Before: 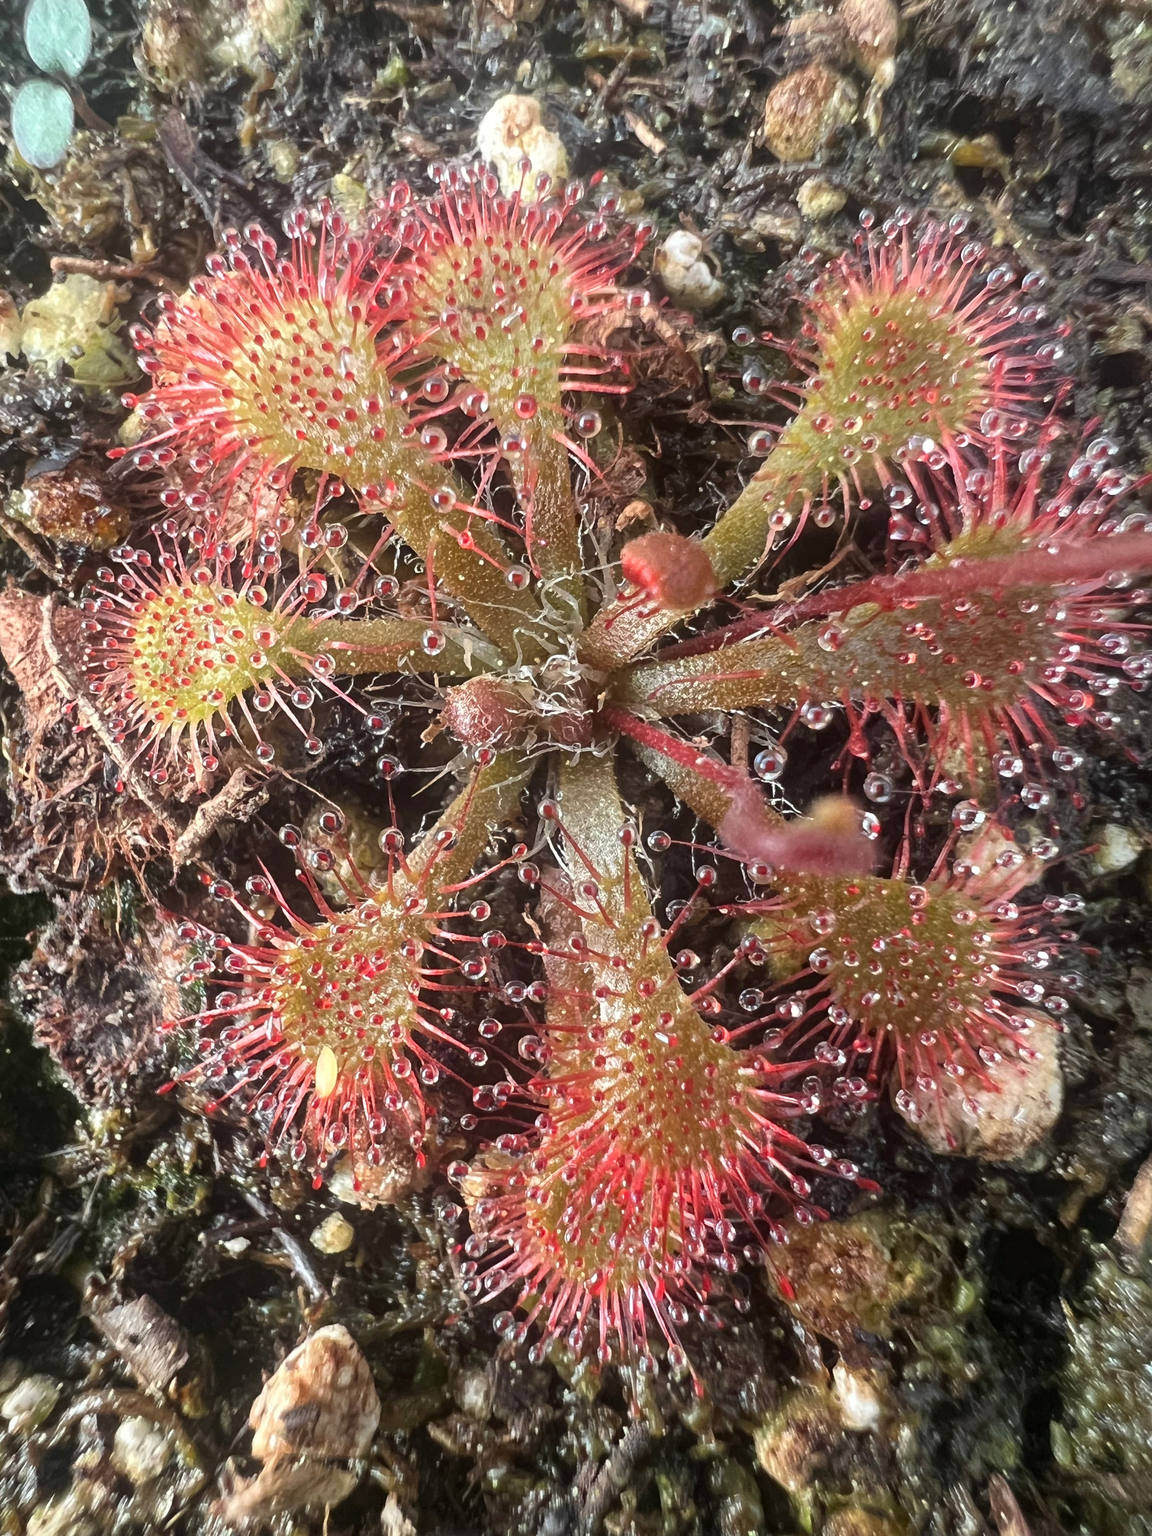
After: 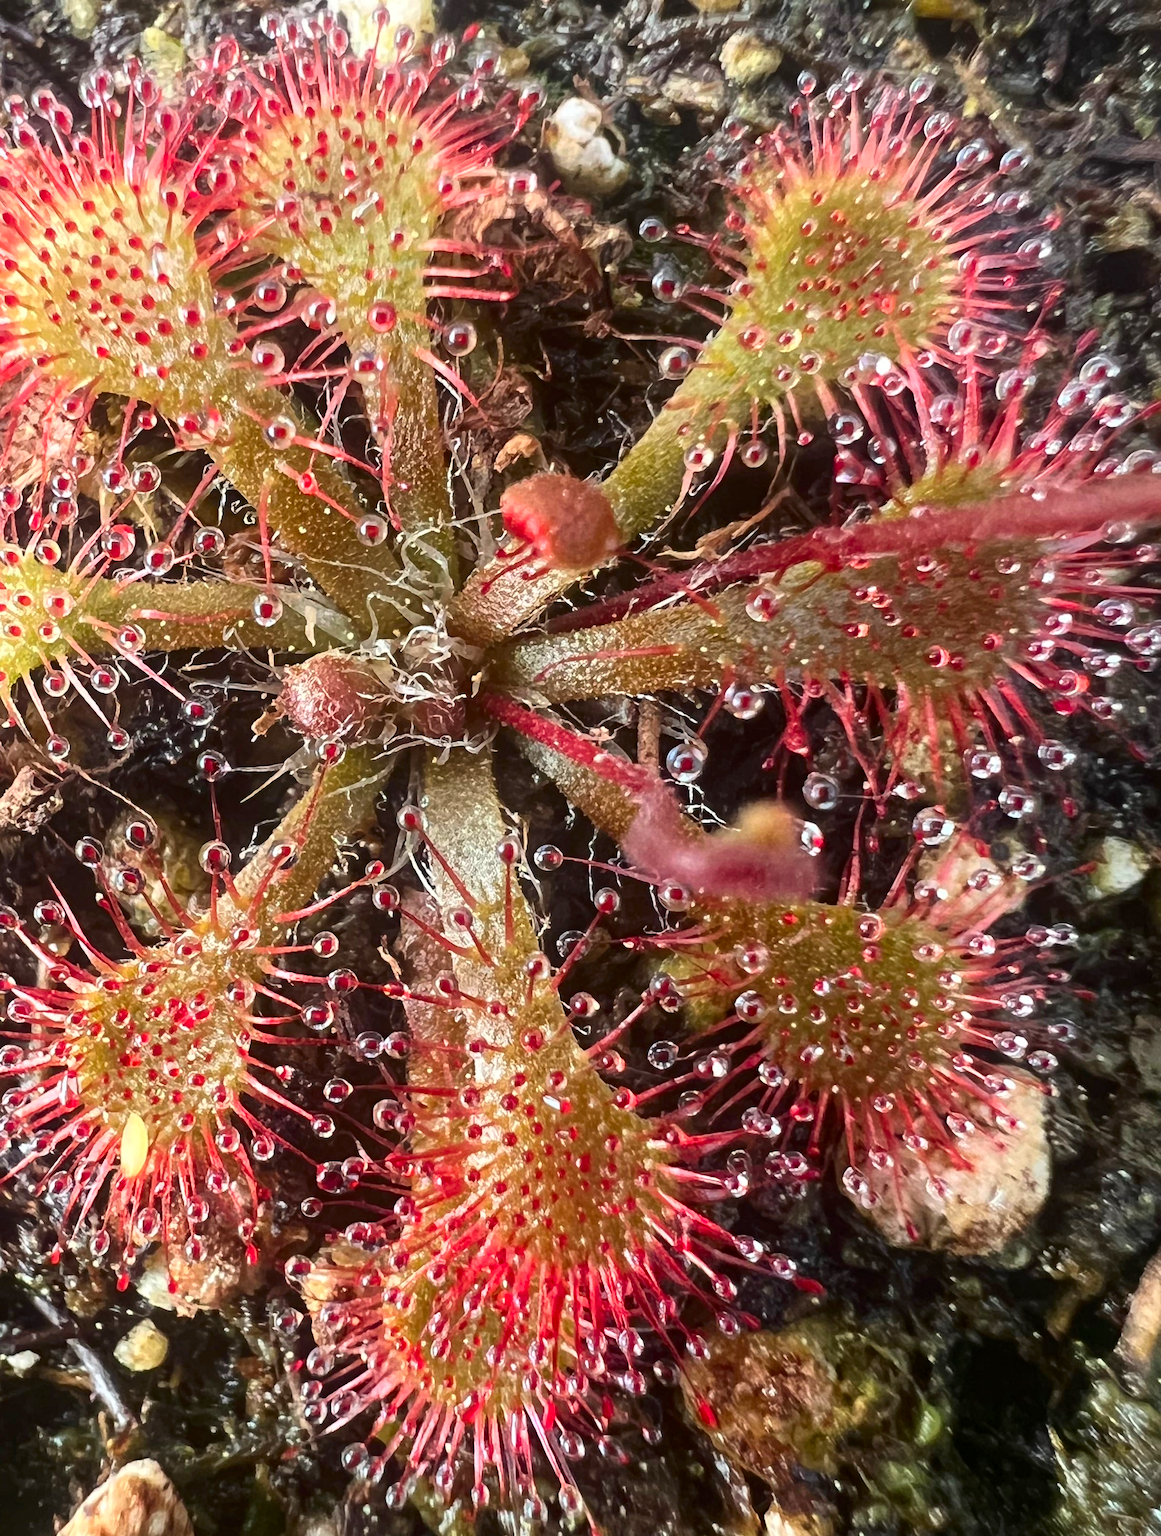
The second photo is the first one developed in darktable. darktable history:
contrast brightness saturation: contrast 0.181, saturation 0.296
crop: left 18.997%, top 9.919%, right 0.001%, bottom 9.702%
